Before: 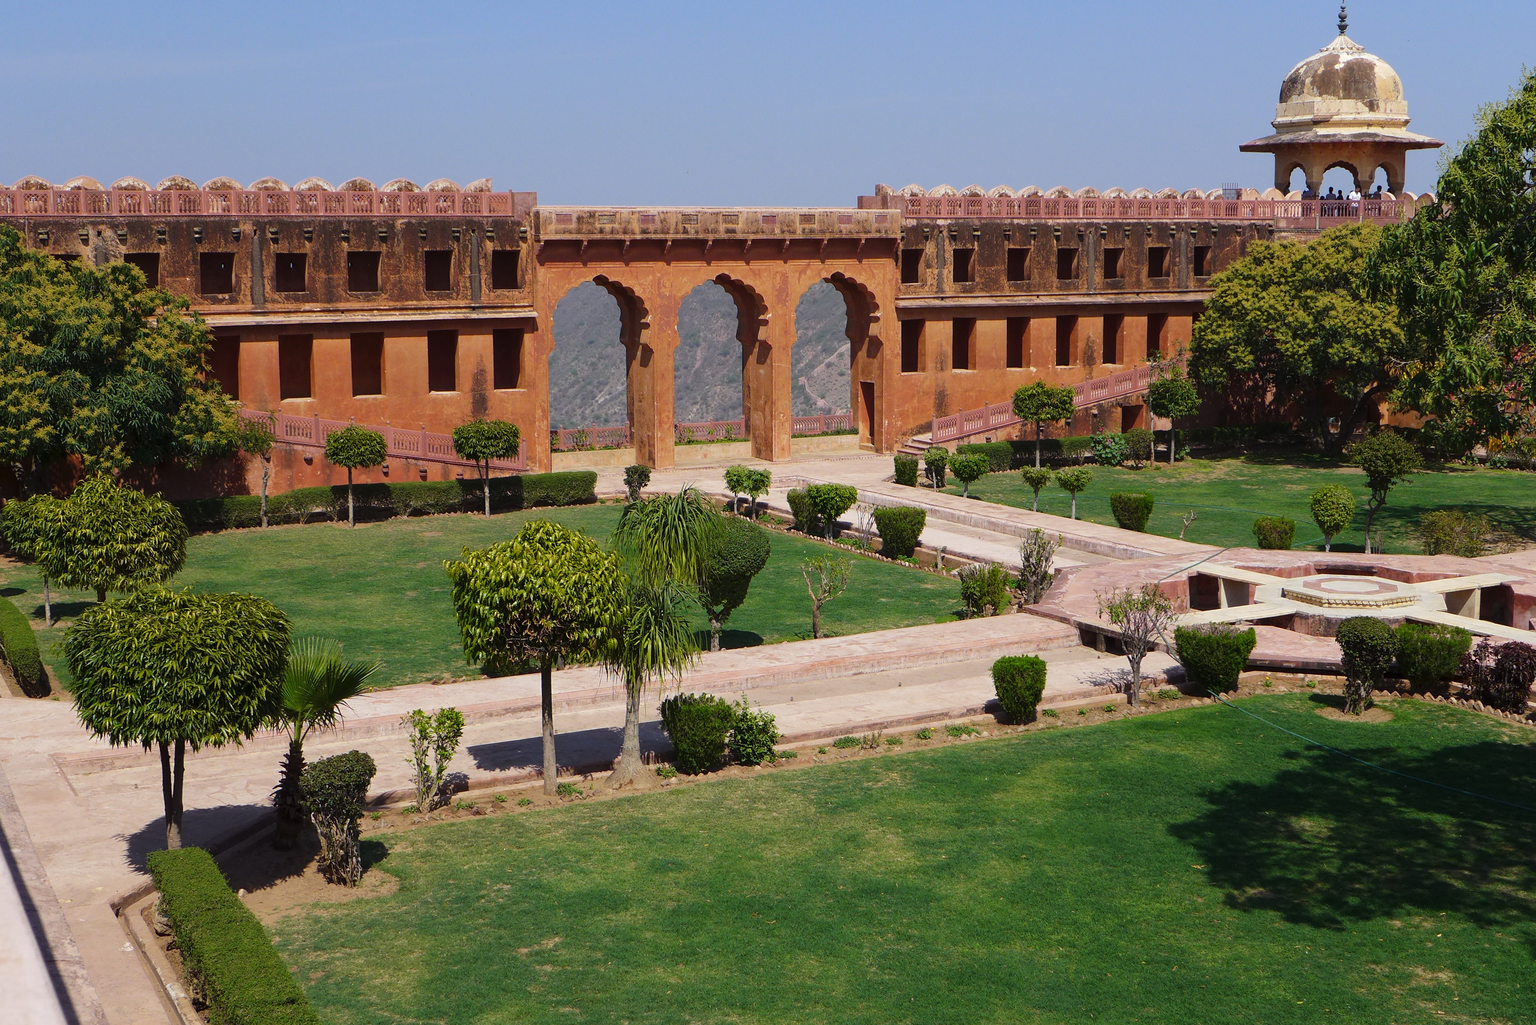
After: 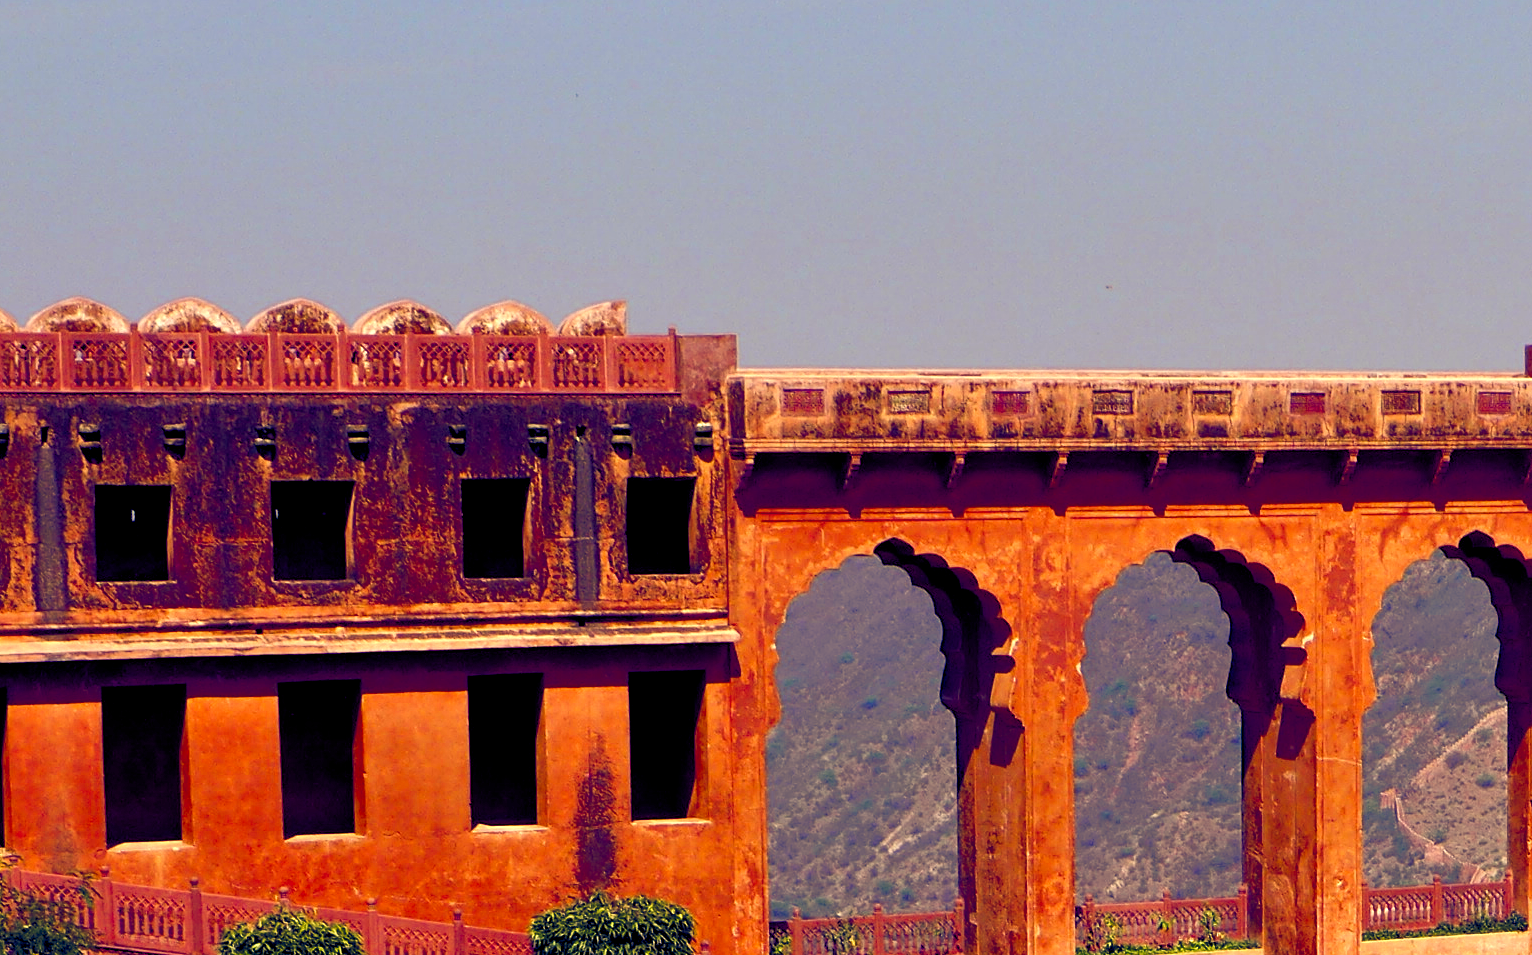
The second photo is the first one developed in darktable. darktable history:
exposure: black level correction 0.005, exposure 0.001 EV, compensate highlight preservation false
white balance: red 1.138, green 0.996, blue 0.812
shadows and highlights: shadows 35, highlights -35, soften with gaussian
crop: left 15.452%, top 5.459%, right 43.956%, bottom 56.62%
color balance rgb: shadows lift › luminance -41.13%, shadows lift › chroma 14.13%, shadows lift › hue 260°, power › luminance -3.76%, power › chroma 0.56%, power › hue 40.37°, highlights gain › luminance 16.81%, highlights gain › chroma 2.94%, highlights gain › hue 260°, global offset › luminance -0.29%, global offset › chroma 0.31%, global offset › hue 260°, perceptual saturation grading › global saturation 20%, perceptual saturation grading › highlights -13.92%, perceptual saturation grading › shadows 50%
color zones: curves: ch0 [(0.004, 0.305) (0.261, 0.623) (0.389, 0.399) (0.708, 0.571) (0.947, 0.34)]; ch1 [(0.025, 0.645) (0.229, 0.584) (0.326, 0.551) (0.484, 0.262) (0.757, 0.643)]
